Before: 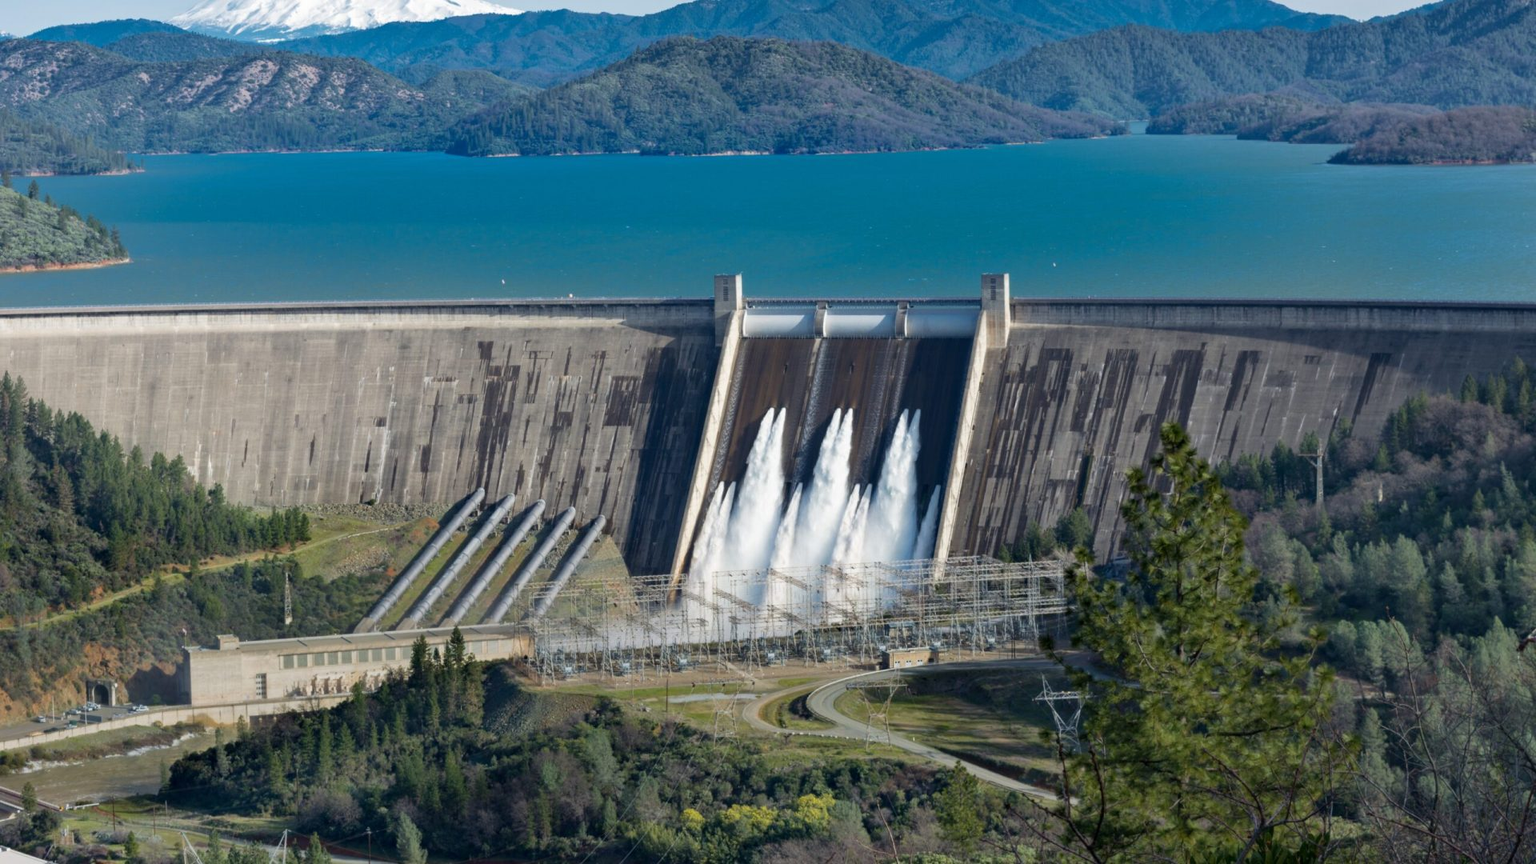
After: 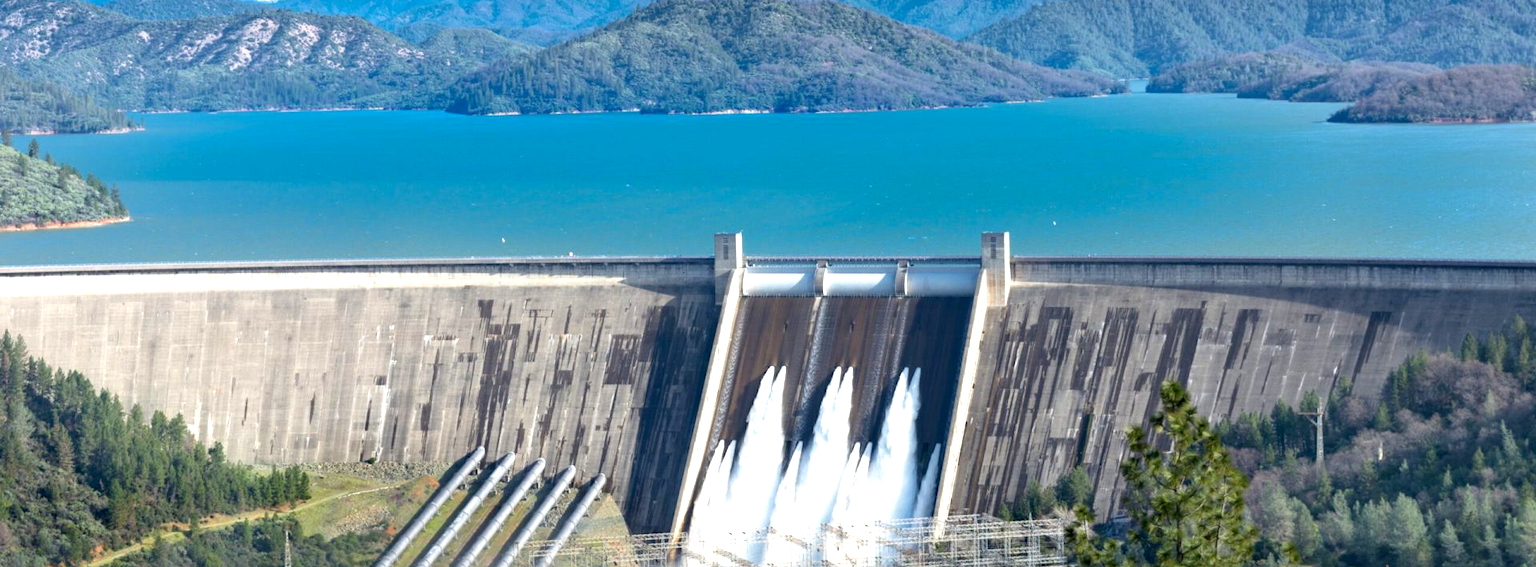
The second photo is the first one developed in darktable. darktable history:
crop and rotate: top 4.848%, bottom 29.503%
exposure: black level correction 0.001, exposure 1 EV, compensate highlight preservation false
